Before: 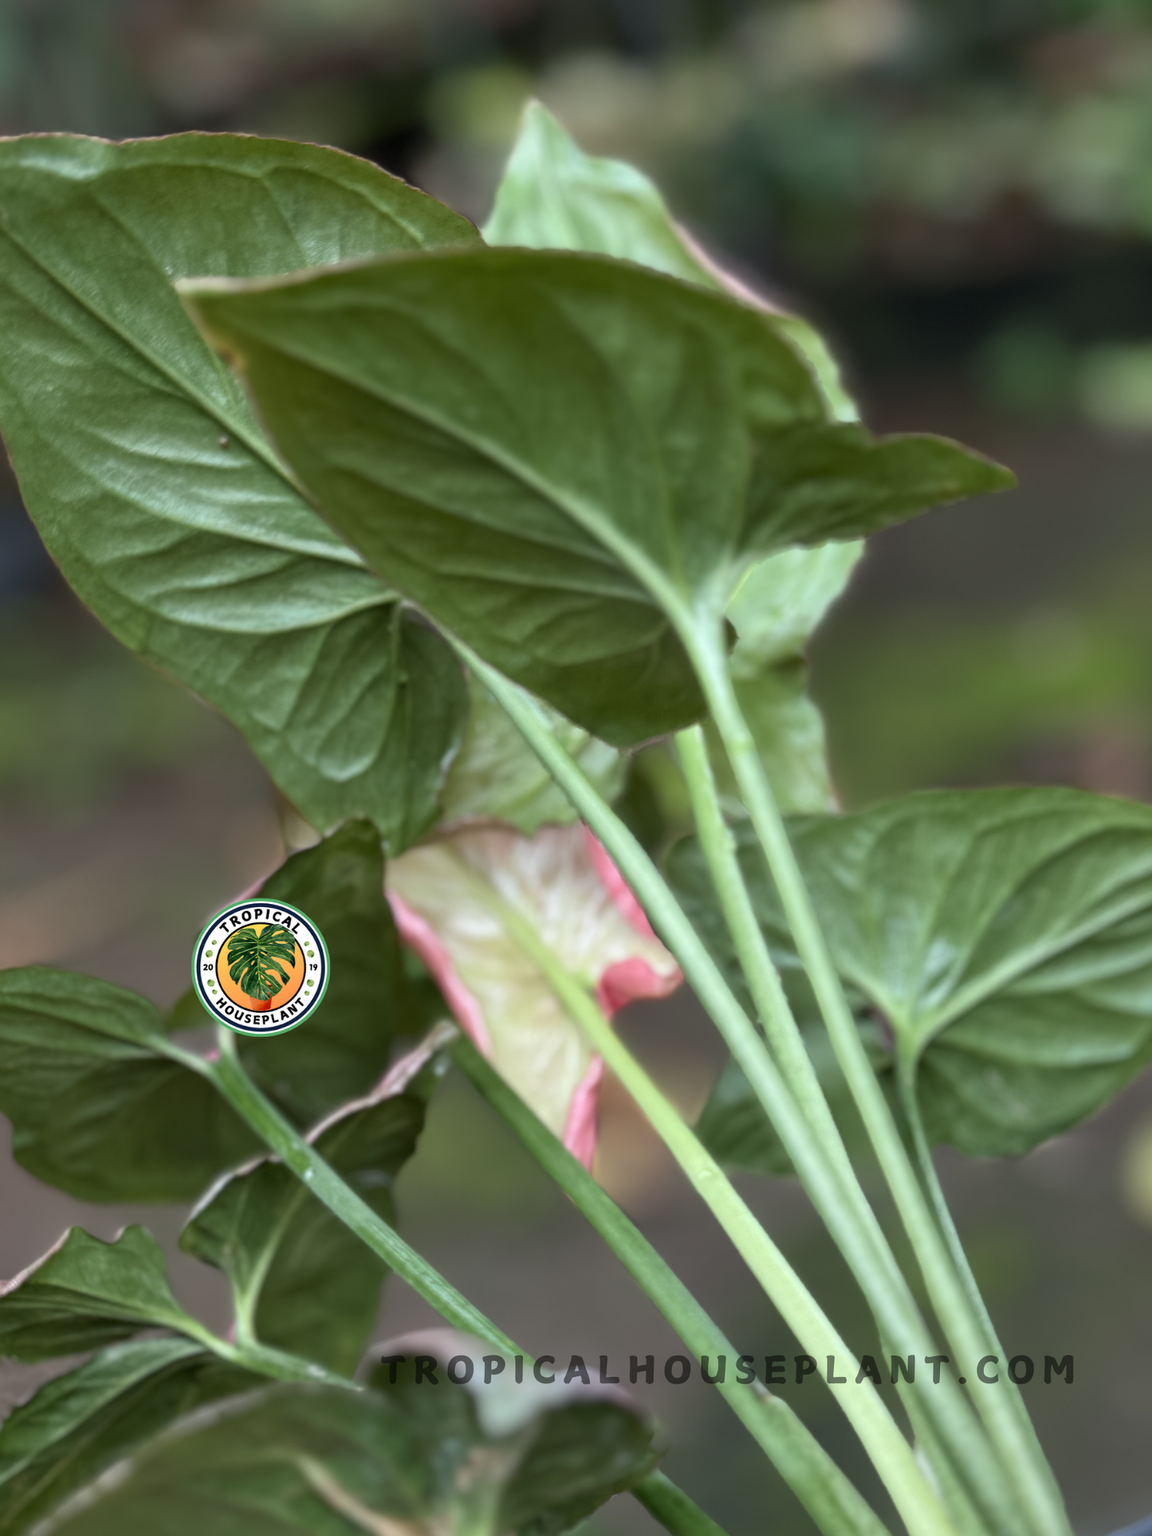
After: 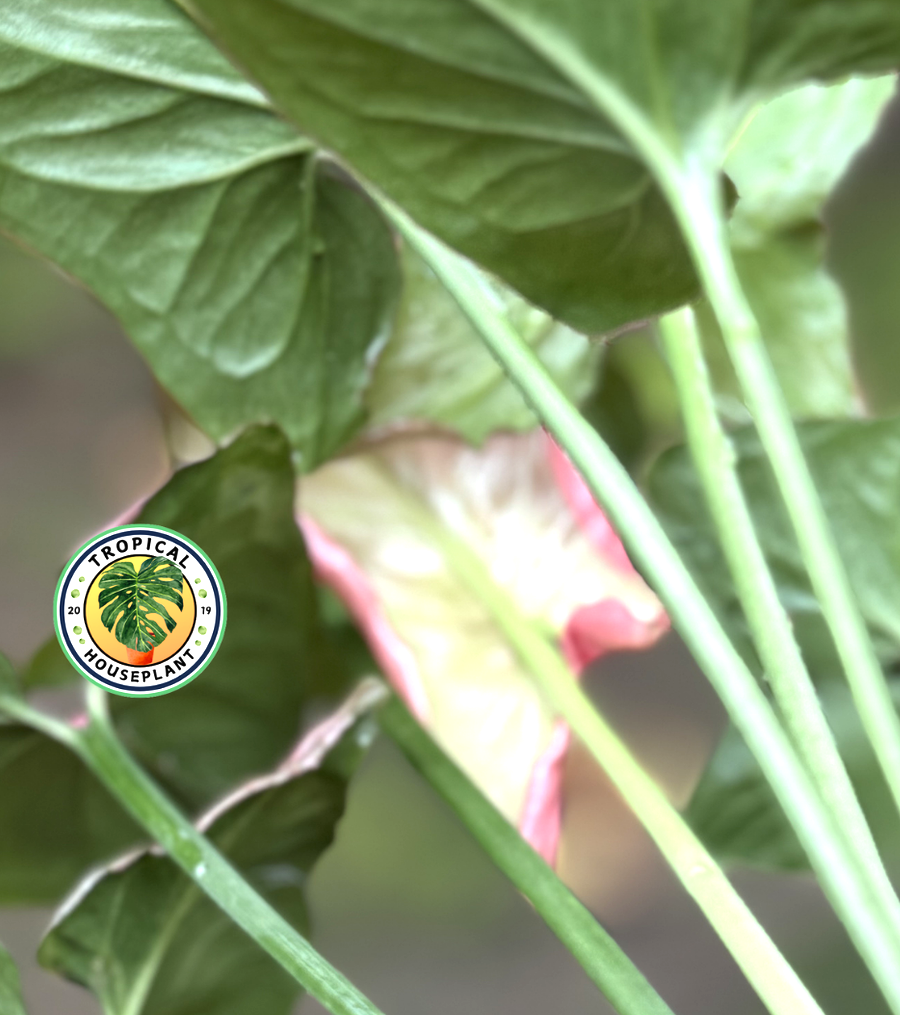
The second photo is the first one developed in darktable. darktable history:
exposure: black level correction 0, exposure 0.695 EV, compensate highlight preservation false
crop: left 12.955%, top 31.342%, right 24.695%, bottom 15.944%
